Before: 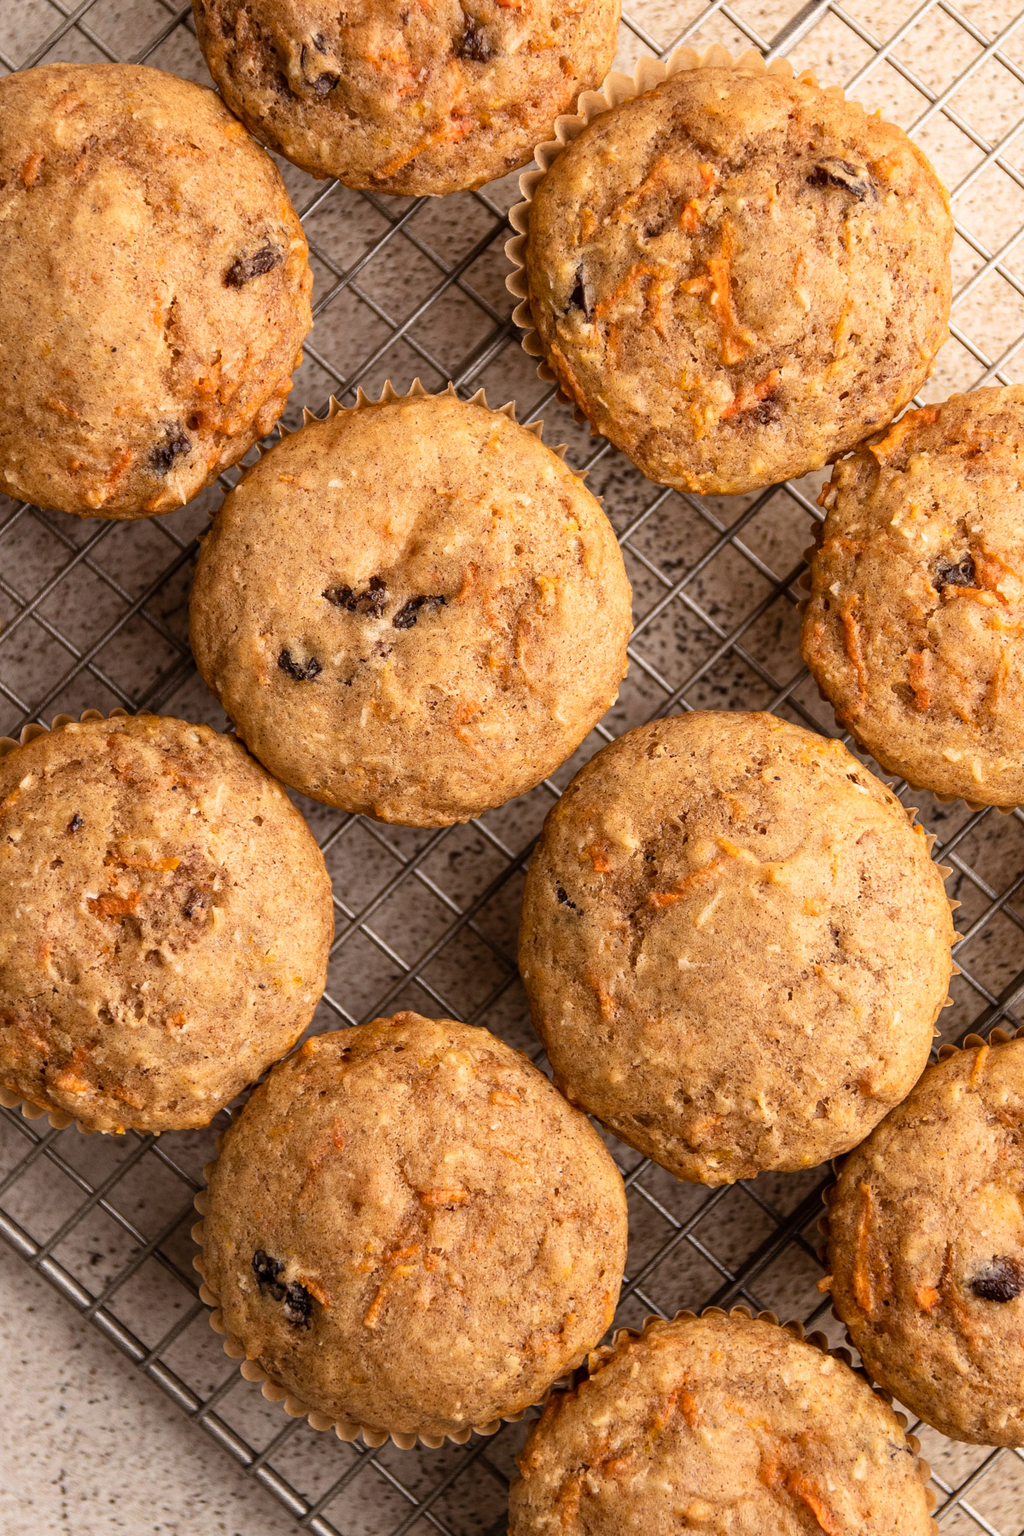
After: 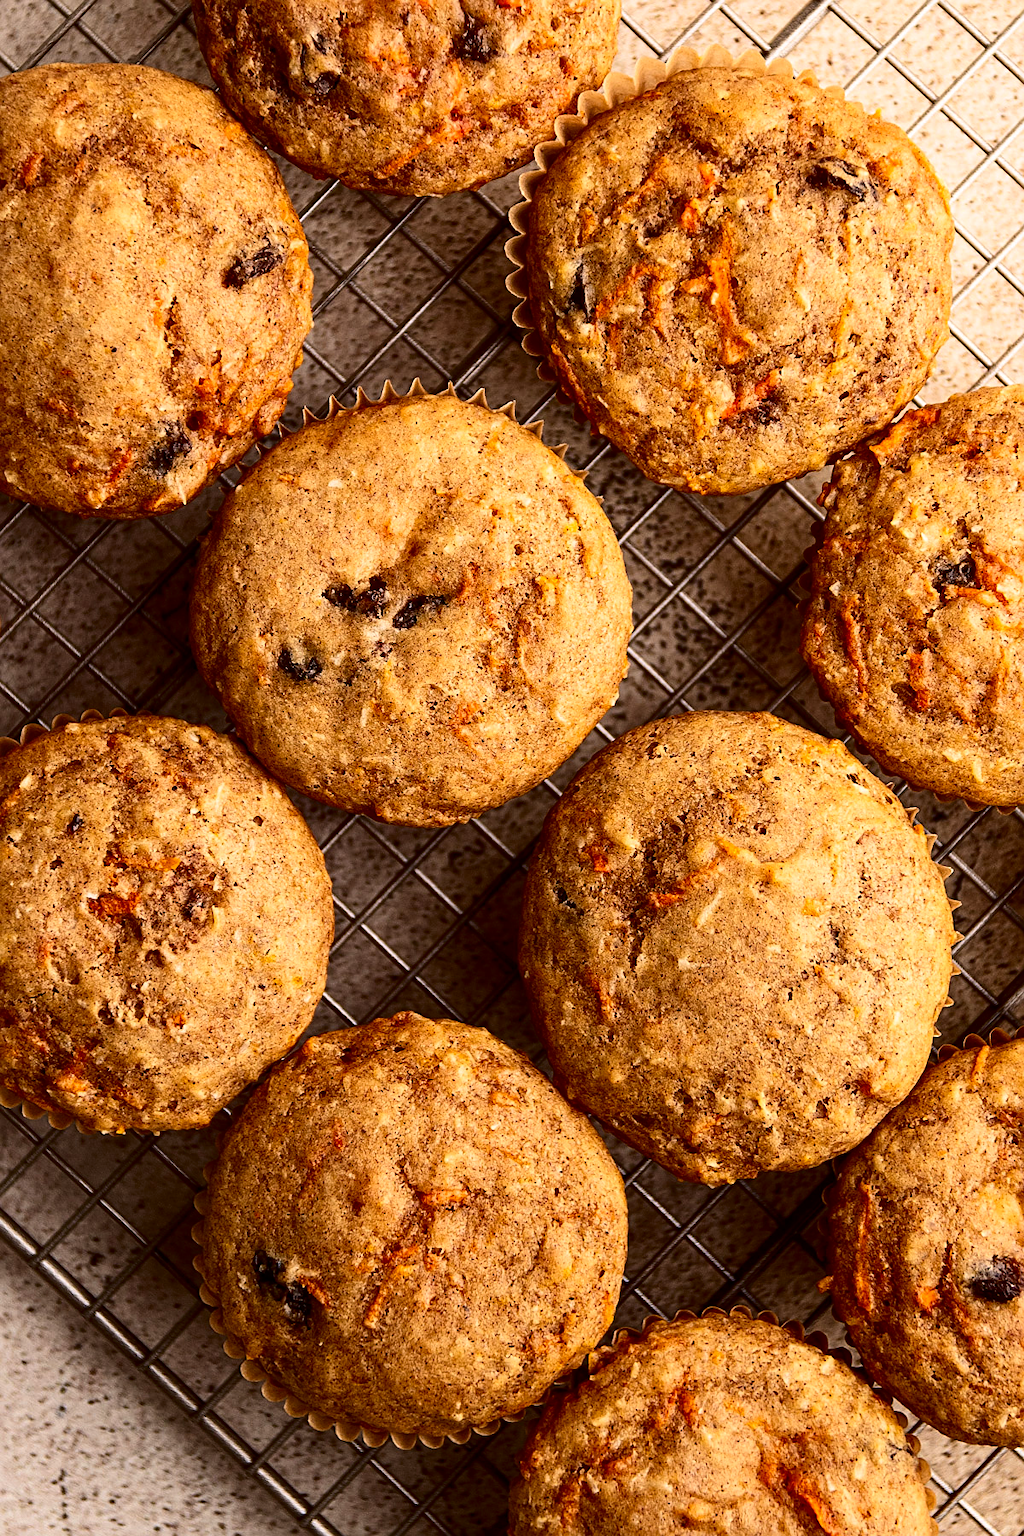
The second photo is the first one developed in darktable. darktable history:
sharpen: on, module defaults
contrast brightness saturation: contrast 0.22, brightness -0.19, saturation 0.24
